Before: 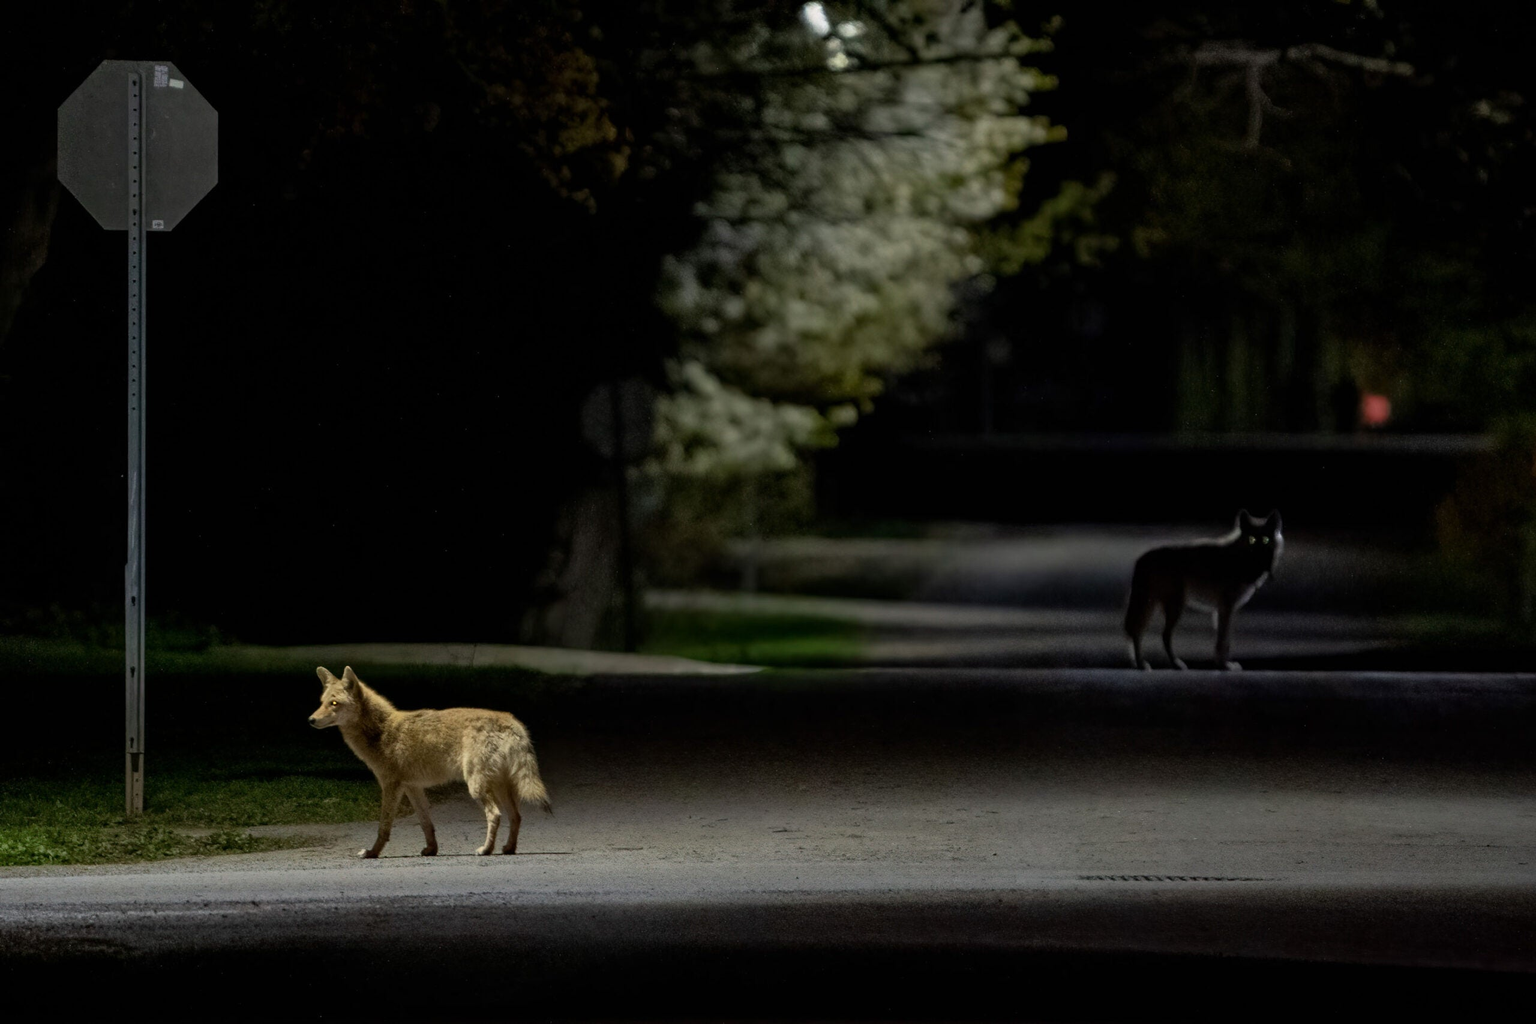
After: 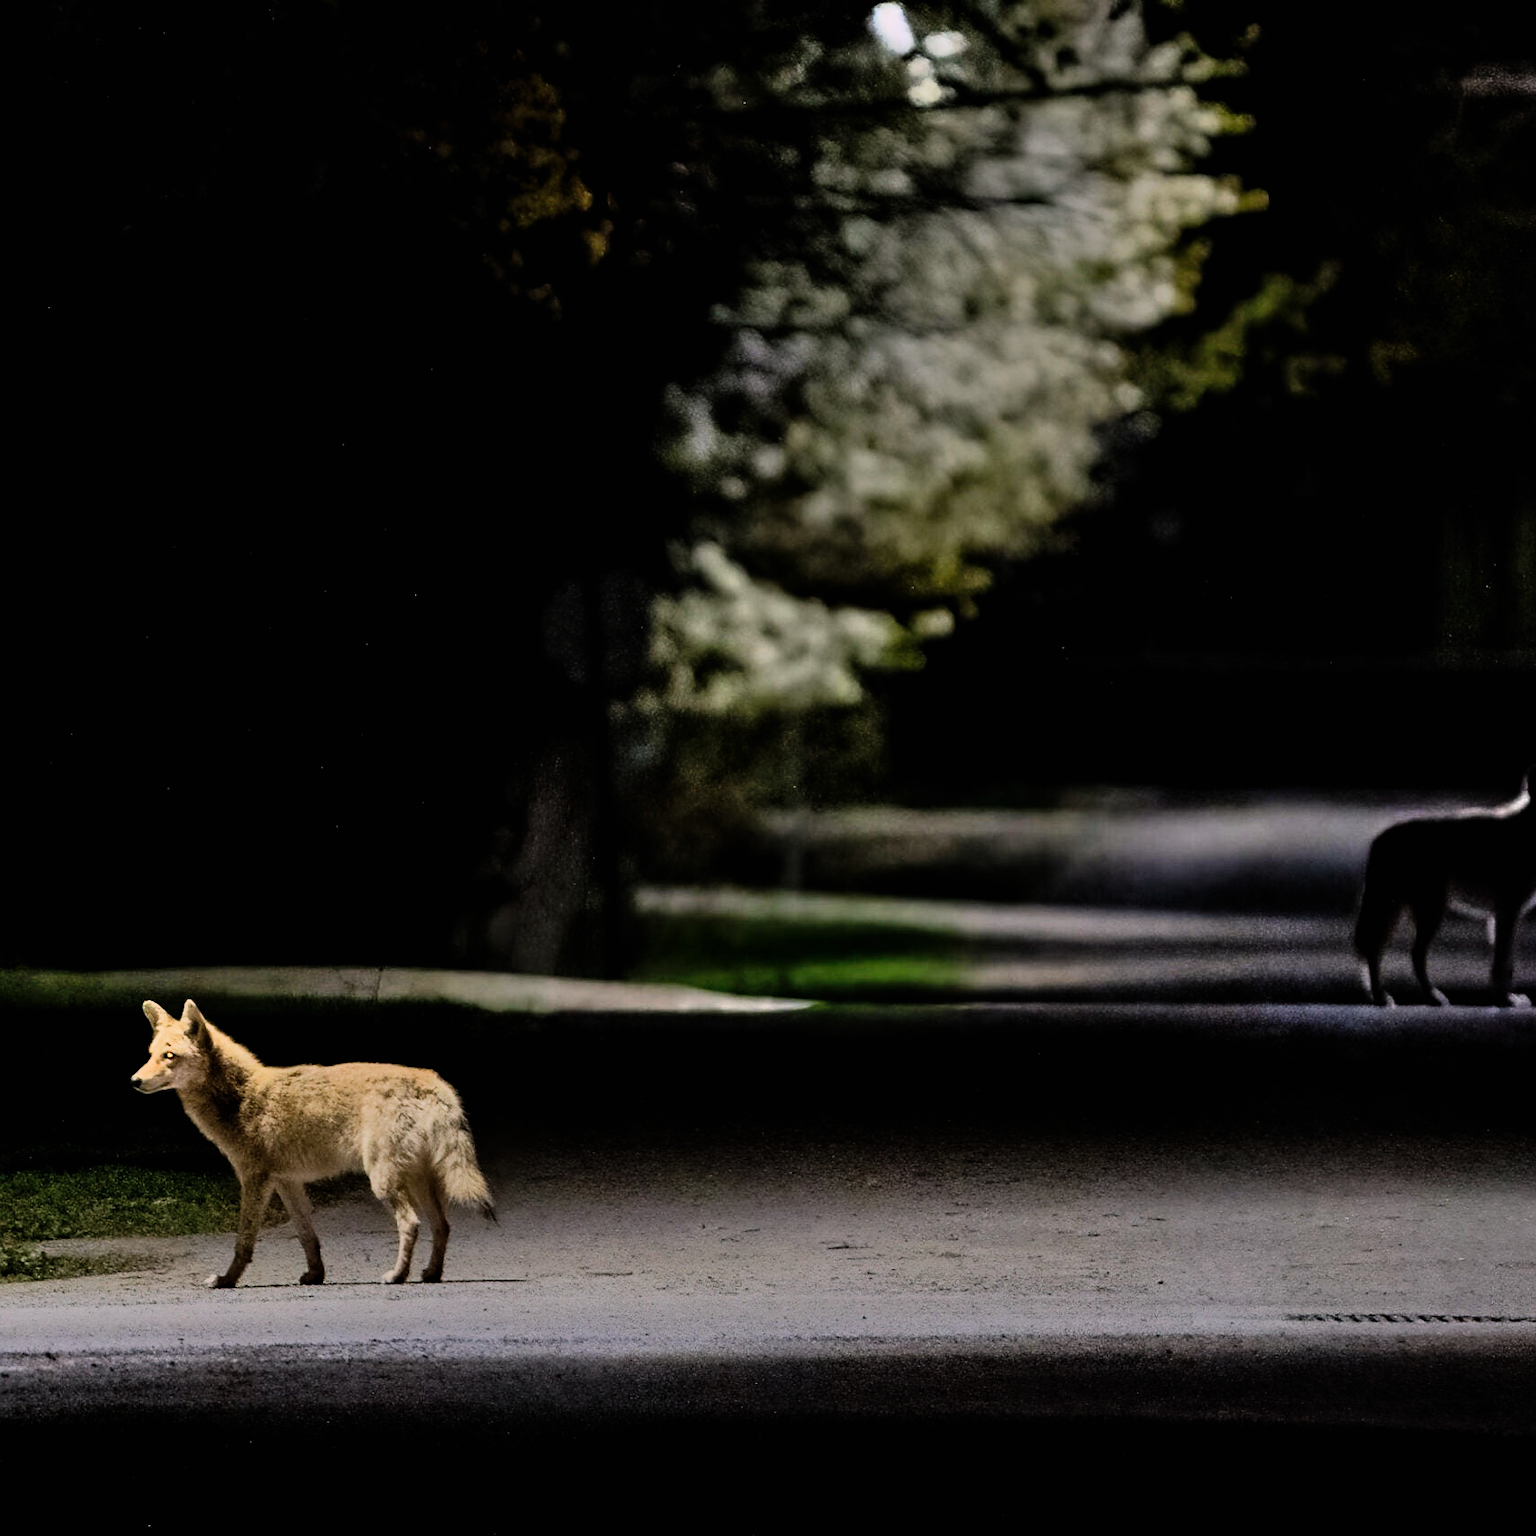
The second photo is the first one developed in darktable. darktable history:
crop and rotate: left 14.436%, right 18.898%
sharpen: radius 1.559, amount 0.373, threshold 1.271
shadows and highlights: low approximation 0.01, soften with gaussian
filmic rgb: black relative exposure -7.65 EV, white relative exposure 4.56 EV, hardness 3.61
white balance: red 1.05, blue 1.072
